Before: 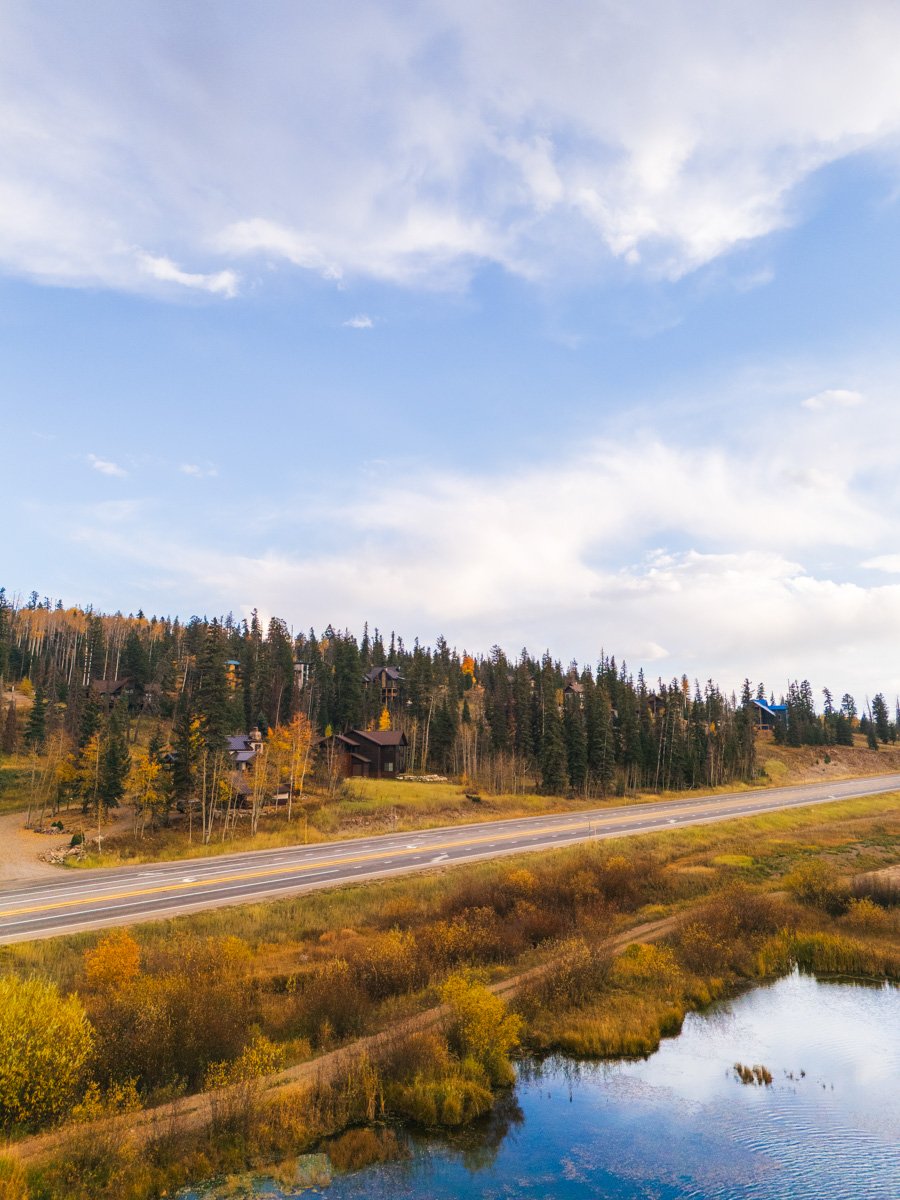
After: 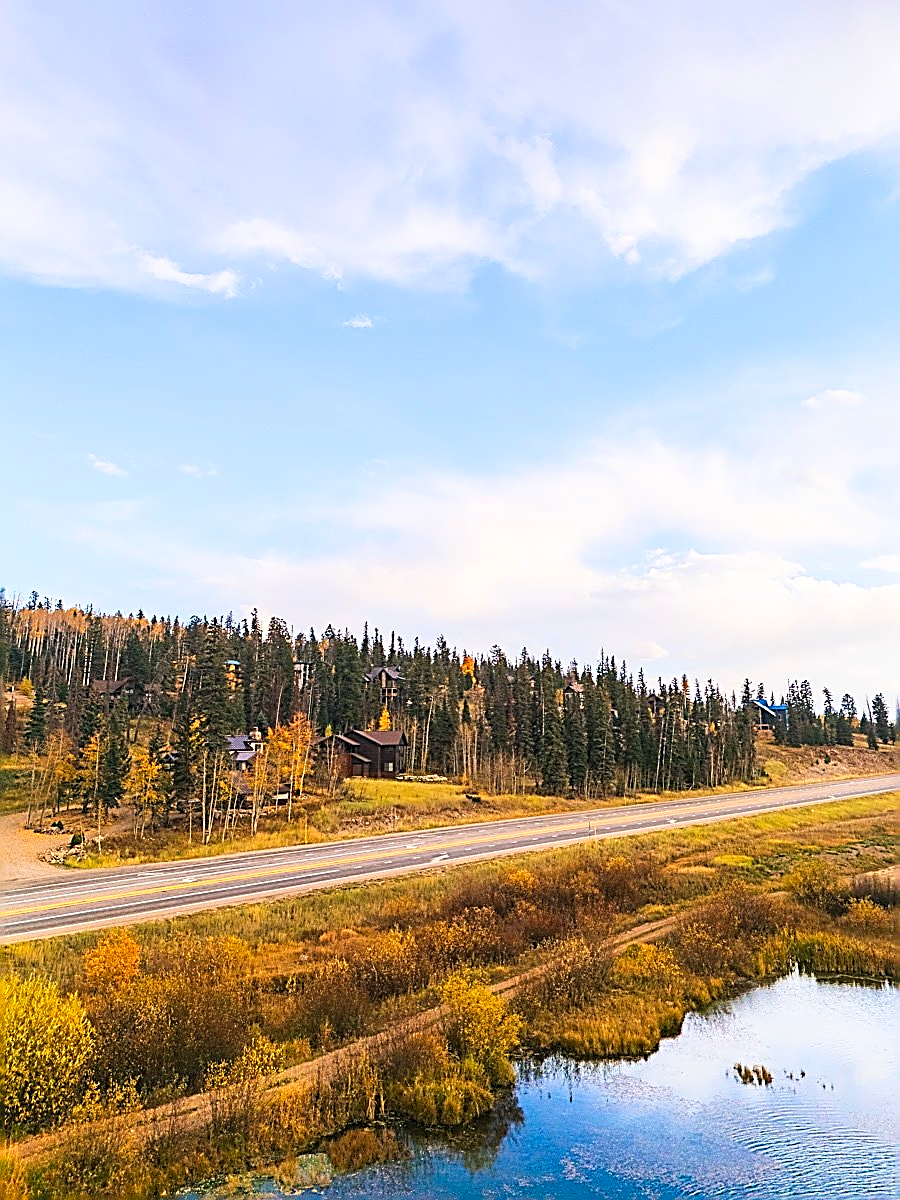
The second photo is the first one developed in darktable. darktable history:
levels: mode automatic, black 0.023%, white 99.97%, levels [0.062, 0.494, 0.925]
sharpen: amount 2
contrast brightness saturation: contrast 0.2, brightness 0.16, saturation 0.22
